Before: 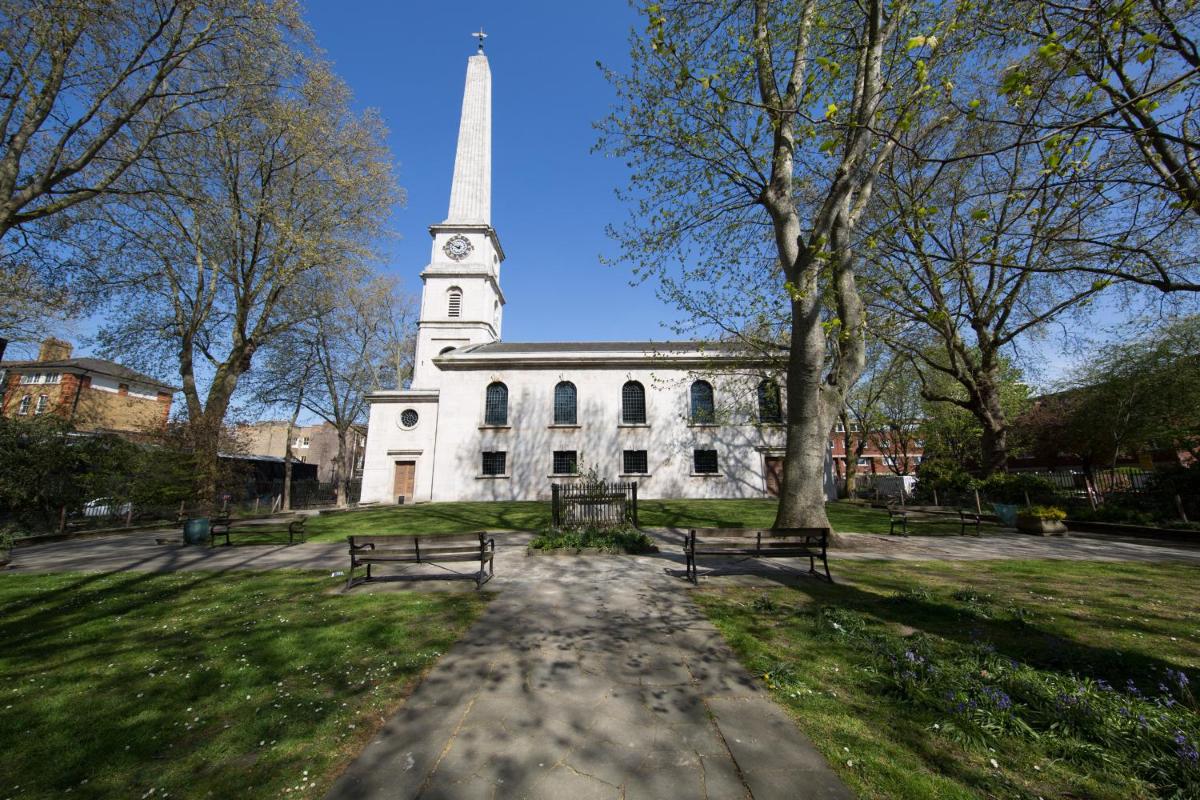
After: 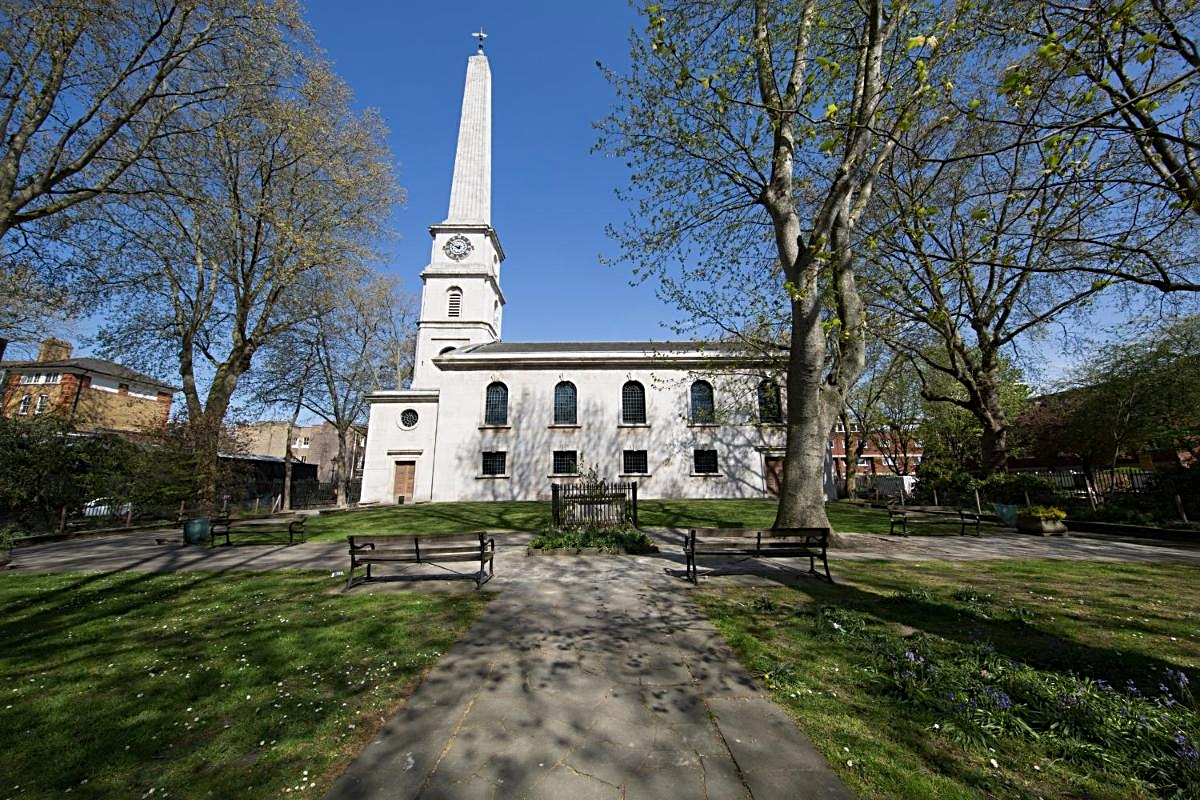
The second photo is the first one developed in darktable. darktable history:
sharpen: radius 2.767
exposure: exposure -0.072 EV, compensate highlight preservation false
